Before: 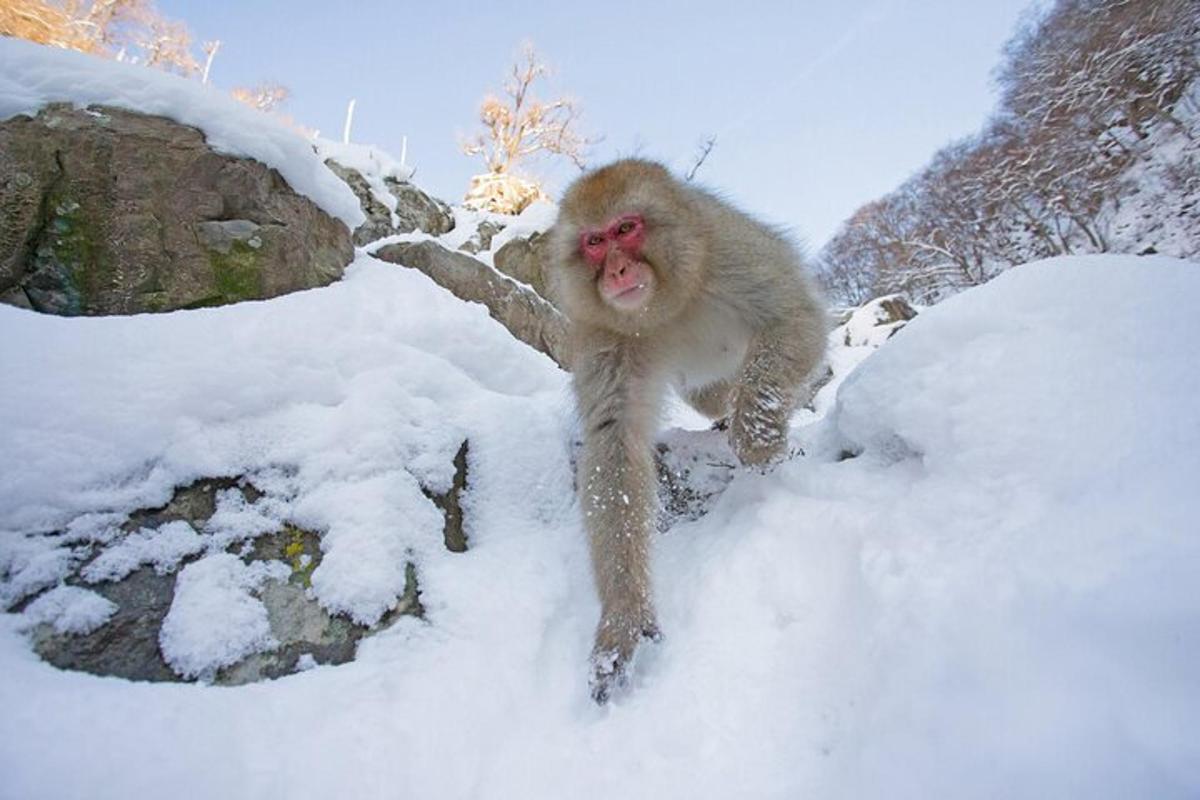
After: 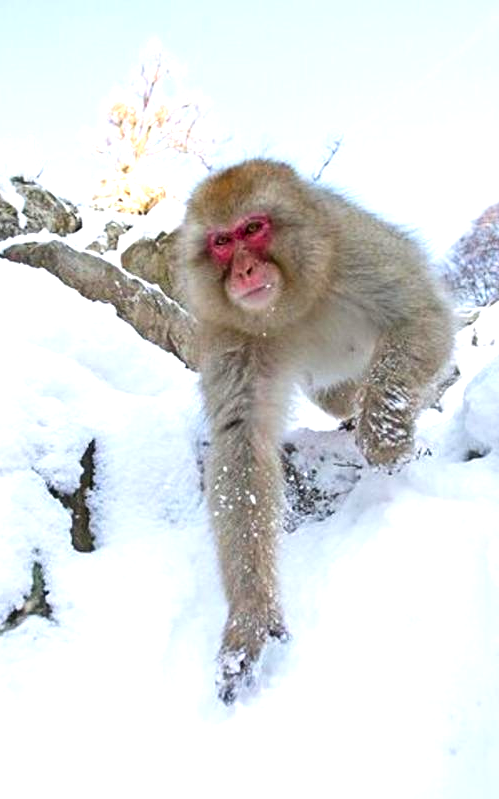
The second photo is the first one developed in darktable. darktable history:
tone equalizer: -8 EV -0.714 EV, -7 EV -0.734 EV, -6 EV -0.617 EV, -5 EV -0.422 EV, -3 EV 0.374 EV, -2 EV 0.6 EV, -1 EV 0.696 EV, +0 EV 0.741 EV
crop: left 31.124%, right 27.218%
contrast brightness saturation: contrast 0.115, brightness -0.118, saturation 0.197
